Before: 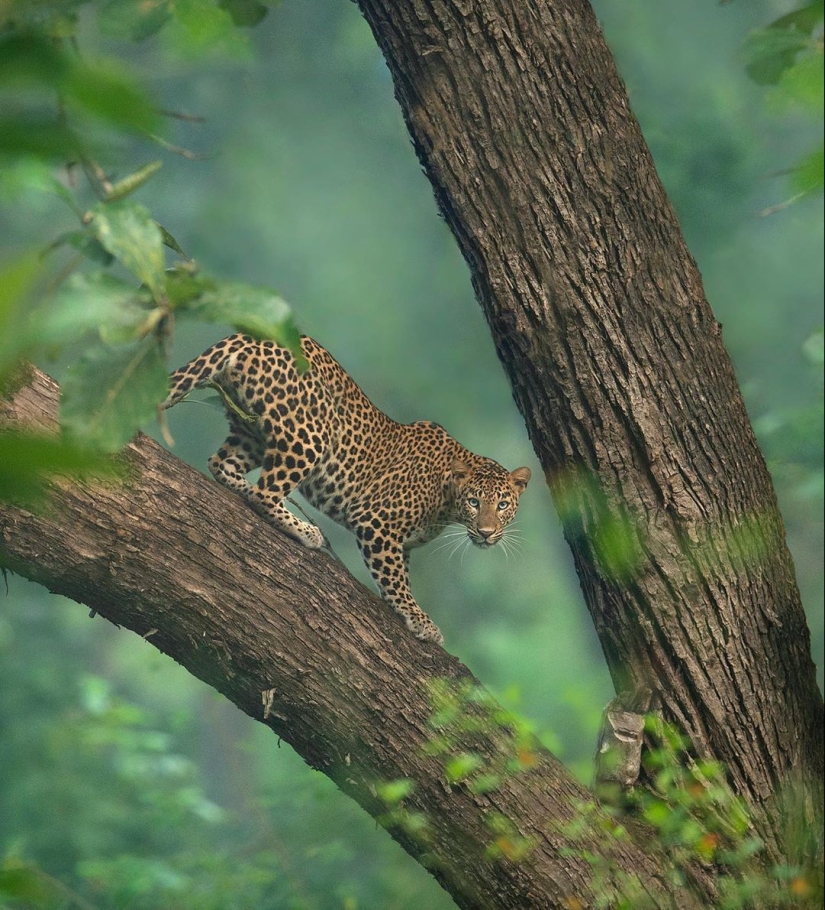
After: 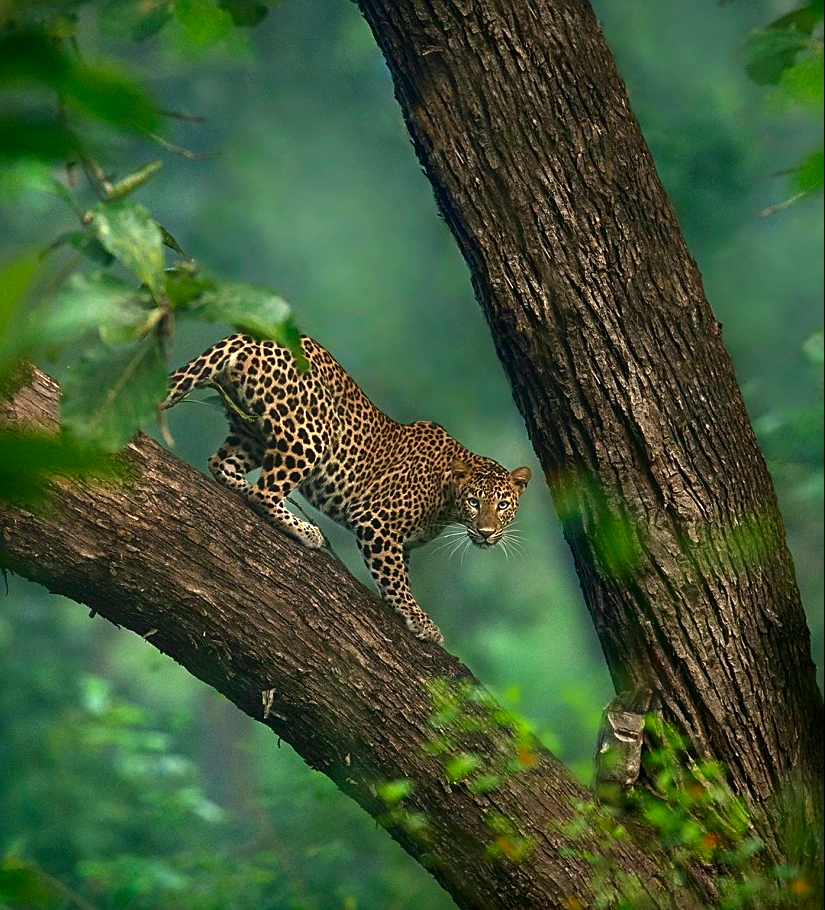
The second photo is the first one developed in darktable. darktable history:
sharpen: on, module defaults
tone equalizer: -8 EV -0.451 EV, -7 EV -0.381 EV, -6 EV -0.317 EV, -5 EV -0.228 EV, -3 EV 0.244 EV, -2 EV 0.358 EV, -1 EV 0.414 EV, +0 EV 0.43 EV, mask exposure compensation -0.513 EV
contrast brightness saturation: brightness -0.245, saturation 0.2
